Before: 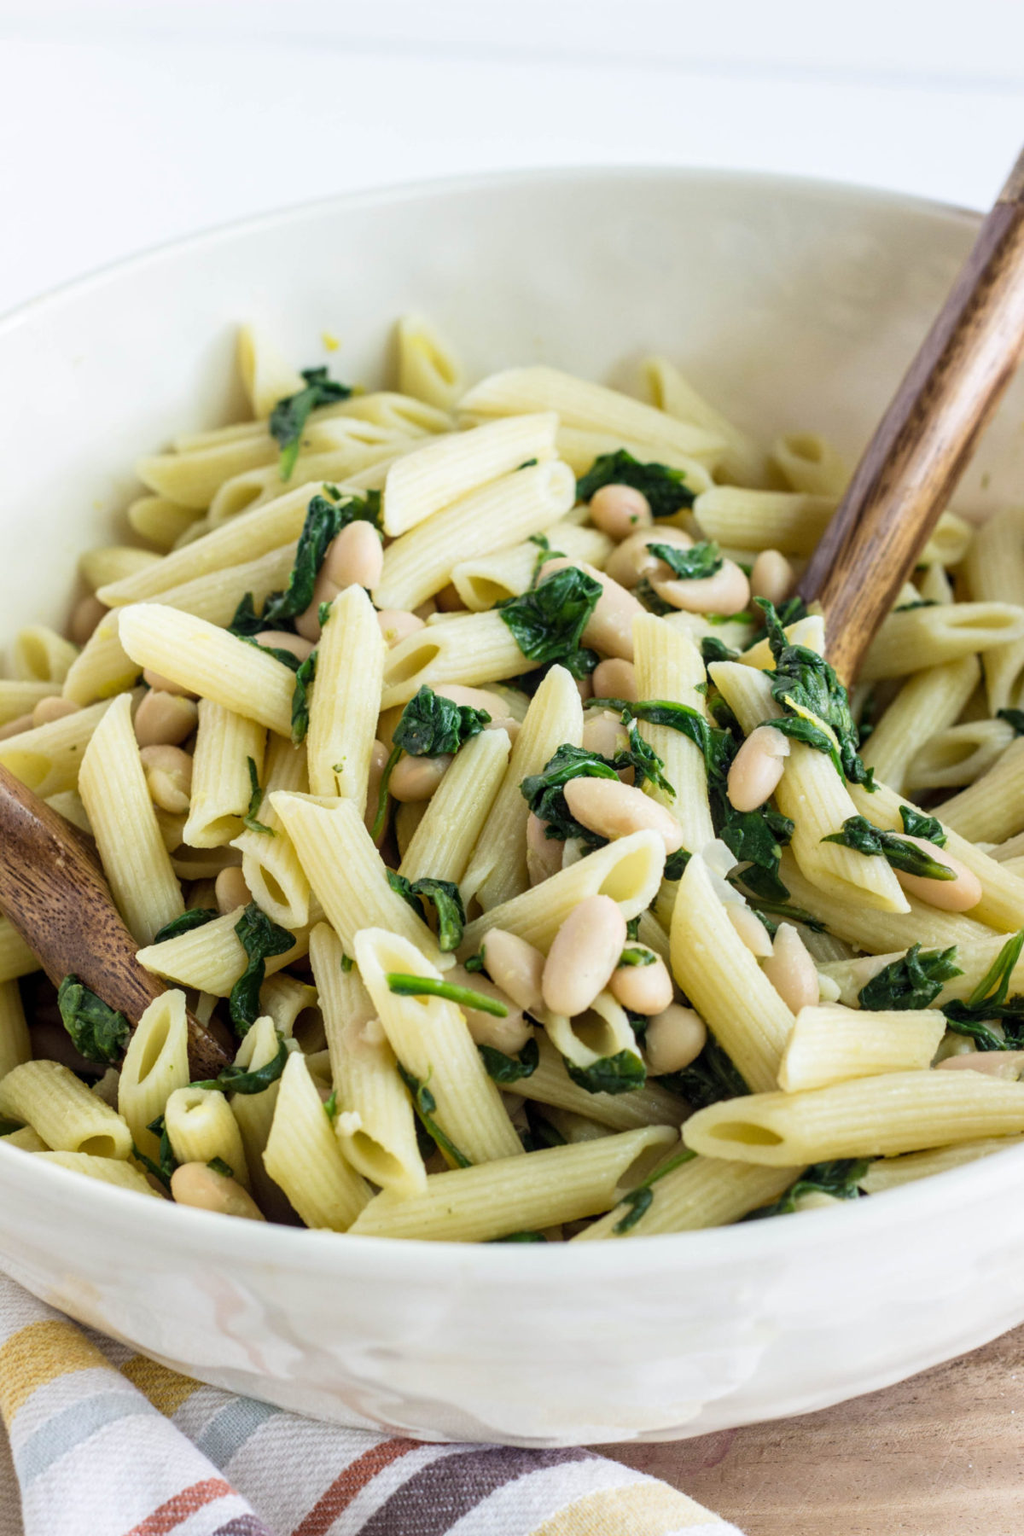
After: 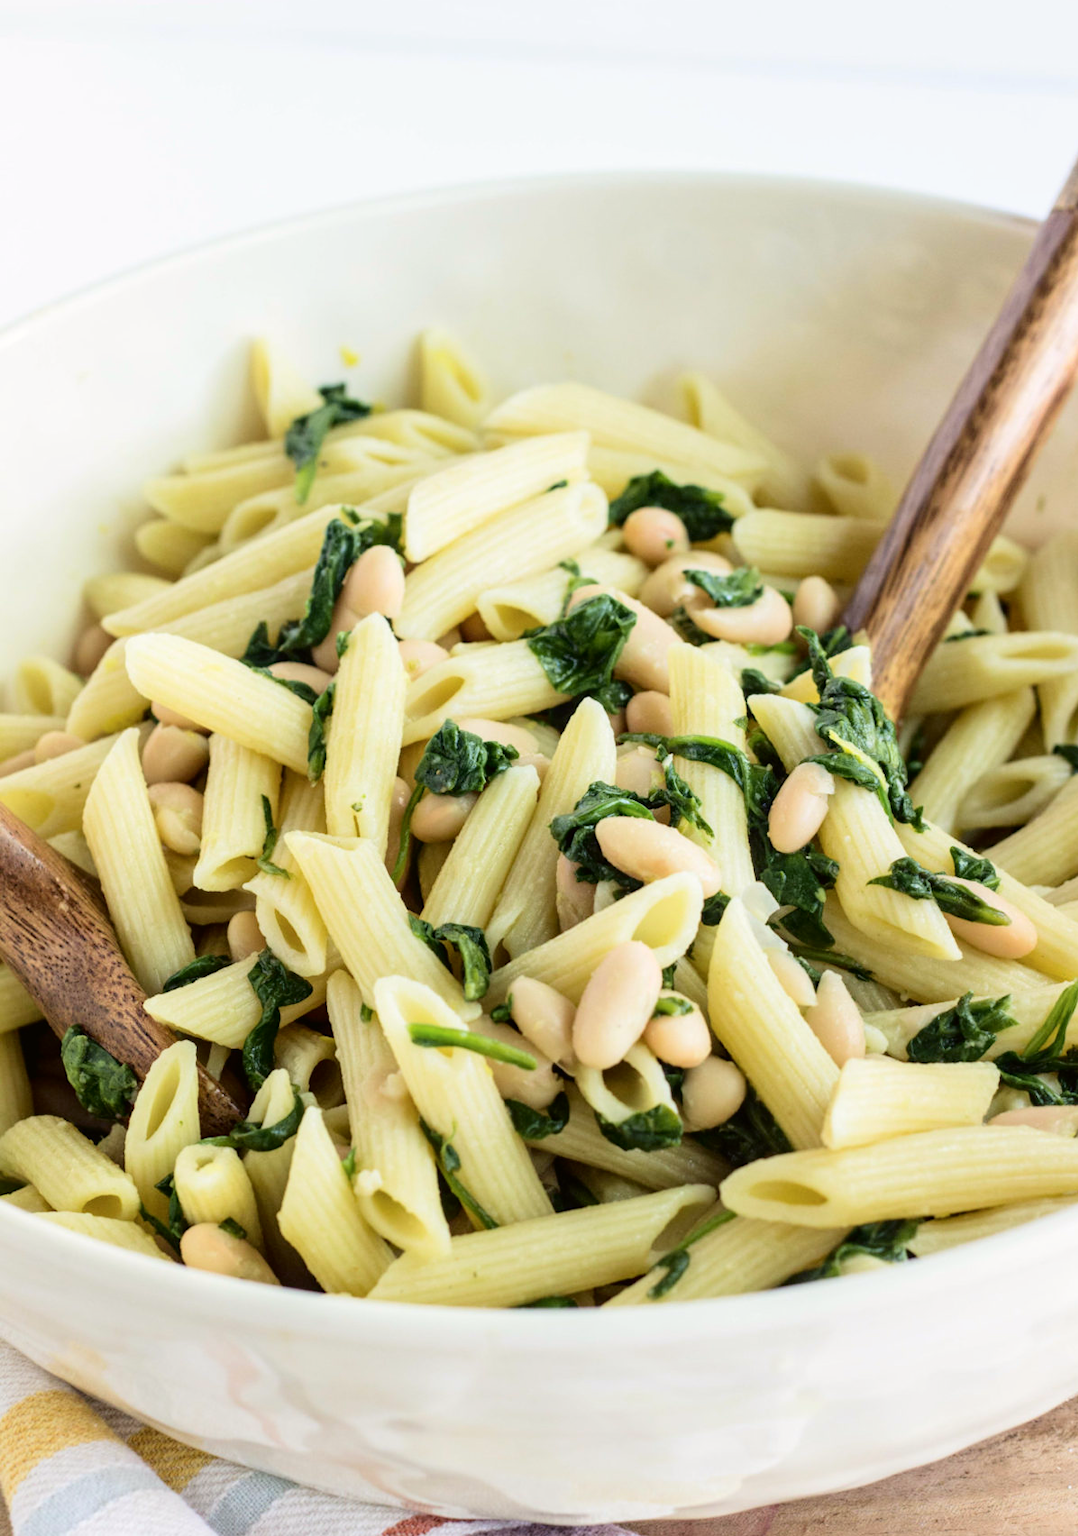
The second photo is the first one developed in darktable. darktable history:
crop: top 0.291%, right 0.265%, bottom 5.035%
tone curve: curves: ch0 [(0, 0.01) (0.052, 0.045) (0.136, 0.133) (0.29, 0.332) (0.453, 0.531) (0.676, 0.751) (0.89, 0.919) (1, 1)]; ch1 [(0, 0) (0.094, 0.081) (0.285, 0.299) (0.385, 0.403) (0.446, 0.443) (0.495, 0.496) (0.544, 0.552) (0.589, 0.612) (0.722, 0.728) (1, 1)]; ch2 [(0, 0) (0.257, 0.217) (0.43, 0.421) (0.498, 0.507) (0.531, 0.544) (0.56, 0.579) (0.625, 0.642) (1, 1)], color space Lab, independent channels
